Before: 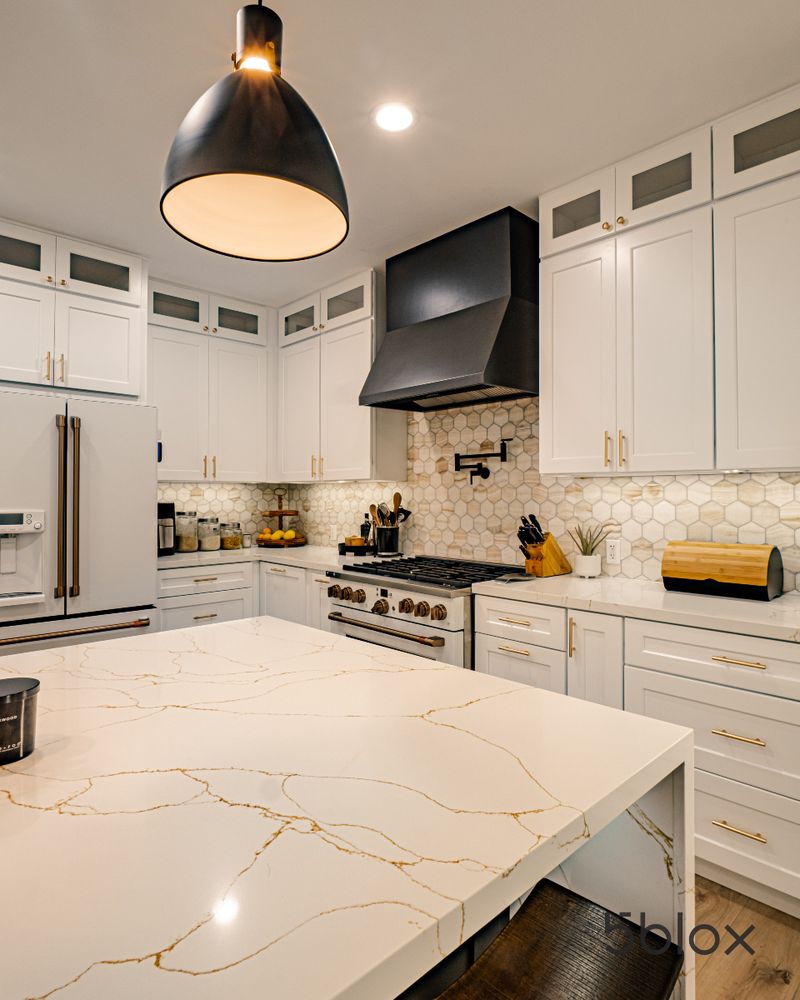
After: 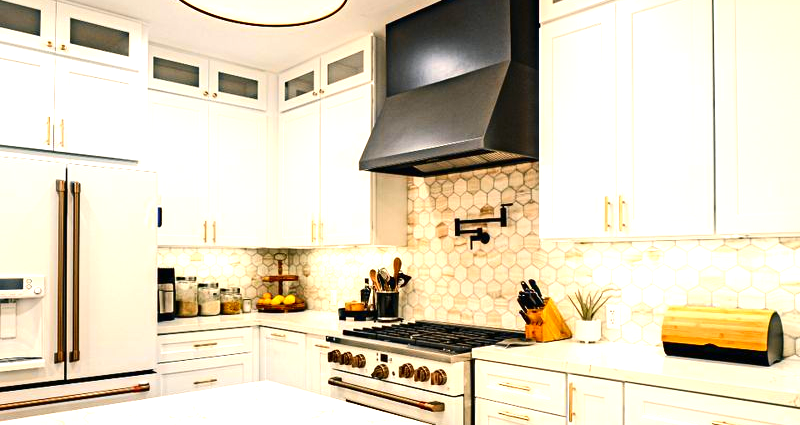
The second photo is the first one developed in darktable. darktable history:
tone curve: curves: ch0 [(0, 0) (0.227, 0.17) (0.766, 0.774) (1, 1)]; ch1 [(0, 0) (0.114, 0.127) (0.437, 0.452) (0.498, 0.495) (0.579, 0.602) (1, 1)]; ch2 [(0, 0) (0.233, 0.259) (0.493, 0.492) (0.568, 0.596) (1, 1)], color space Lab, independent channels, preserve colors none
exposure: black level correction 0, exposure 1.2 EV, compensate highlight preservation false
crop and rotate: top 23.523%, bottom 33.952%
